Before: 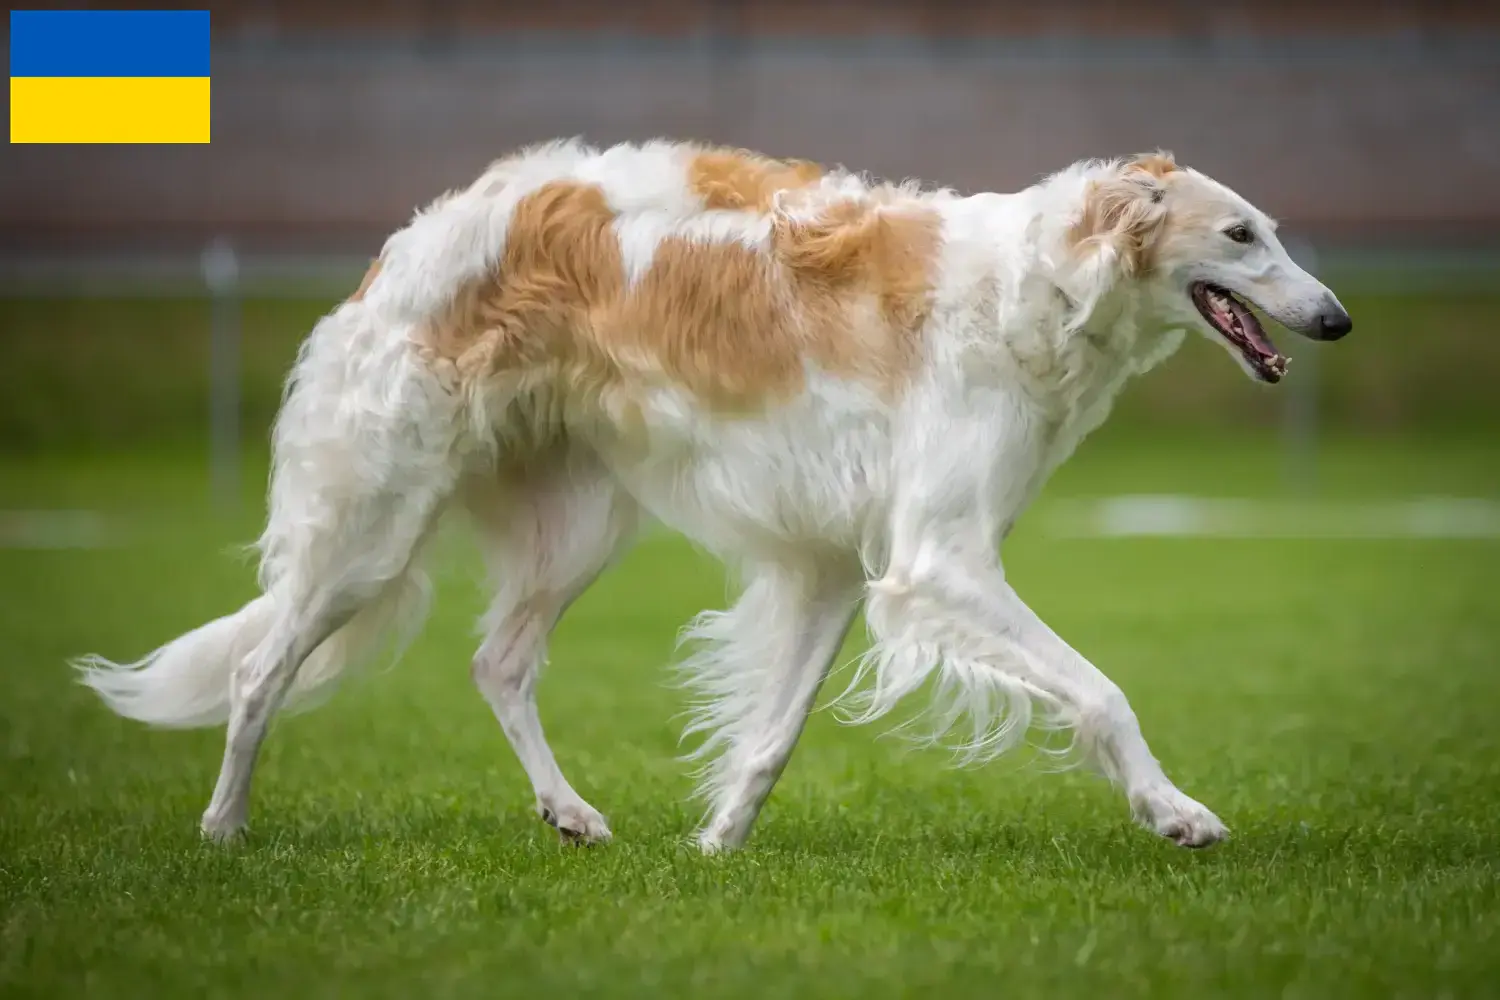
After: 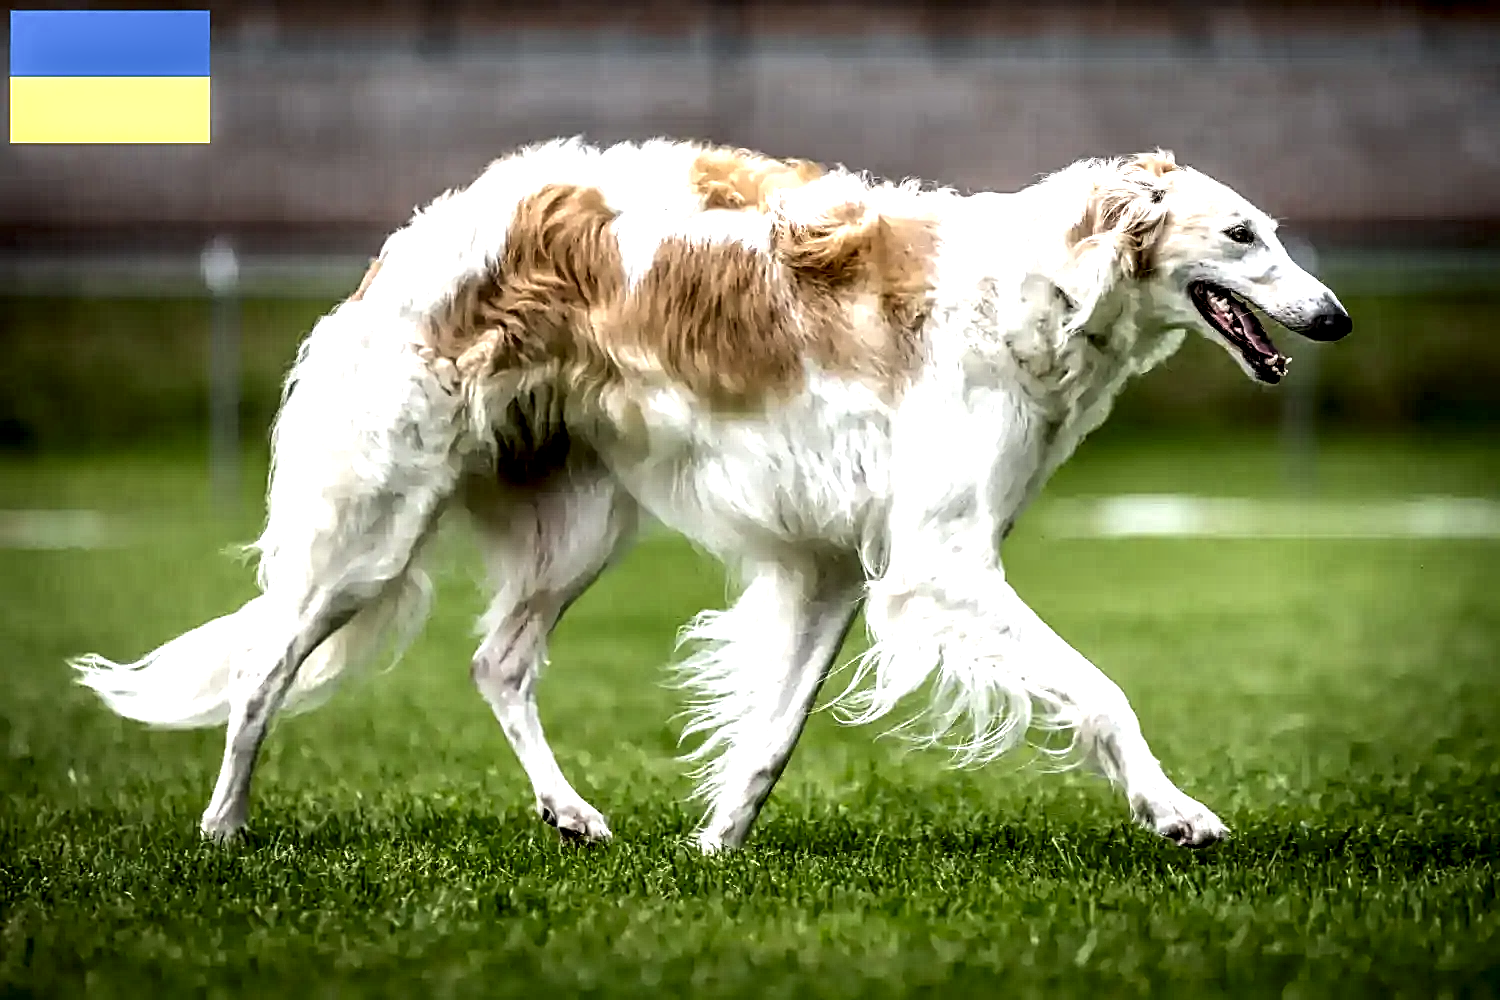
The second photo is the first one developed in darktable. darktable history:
sharpen: on, module defaults
local contrast: highlights 111%, shadows 44%, detail 293%
